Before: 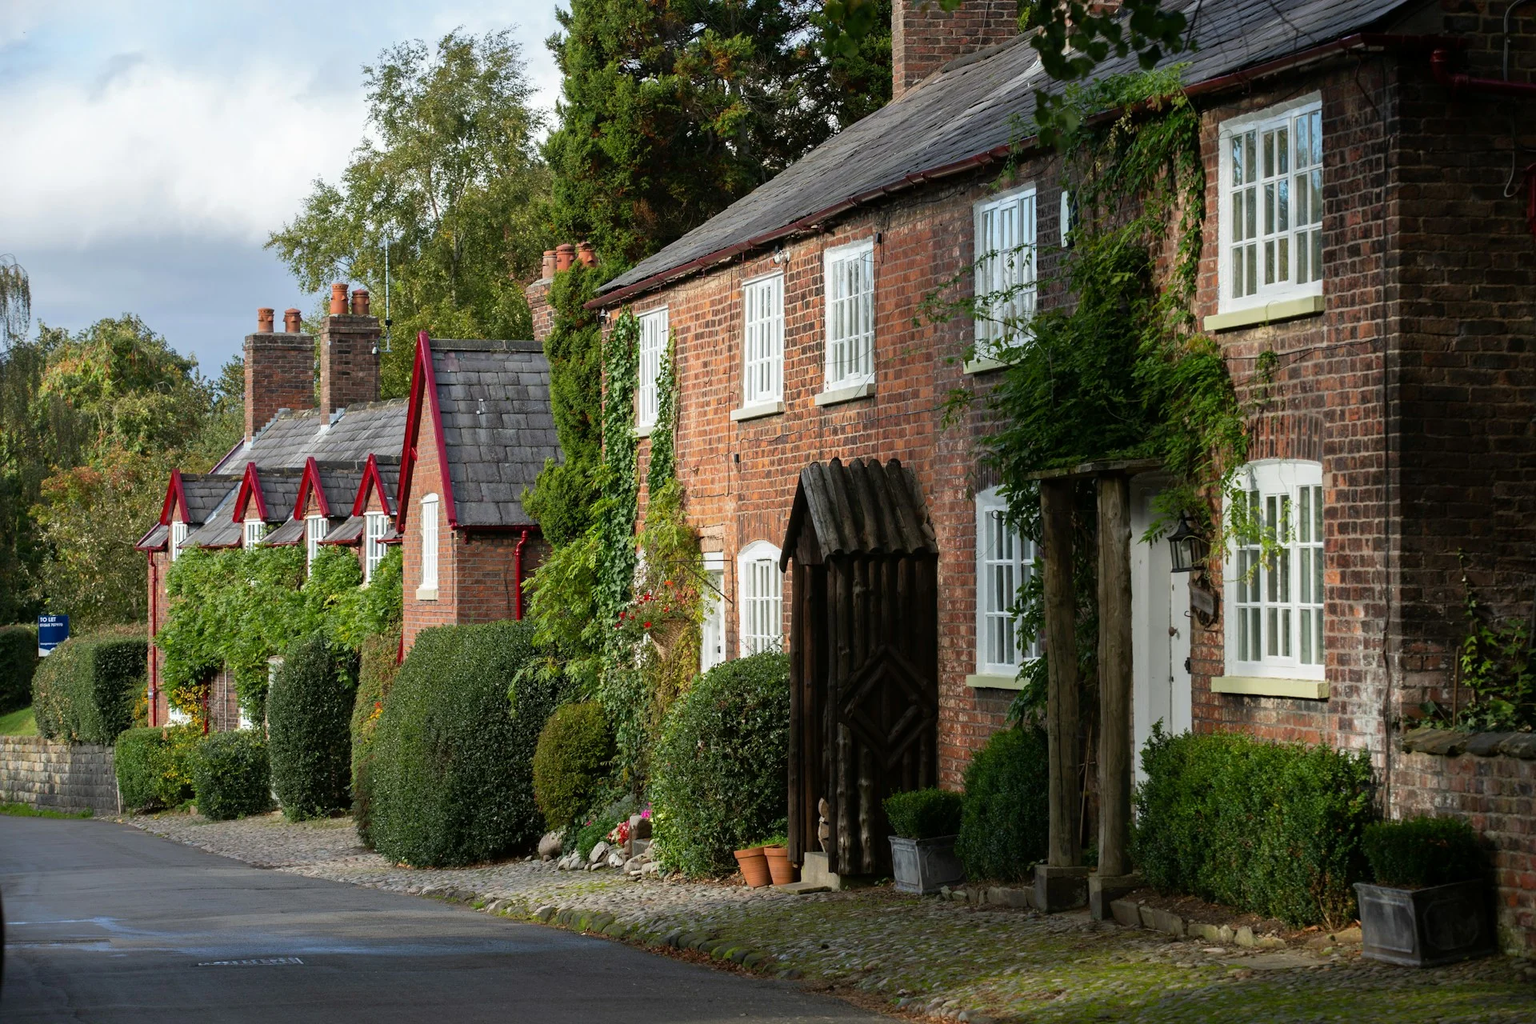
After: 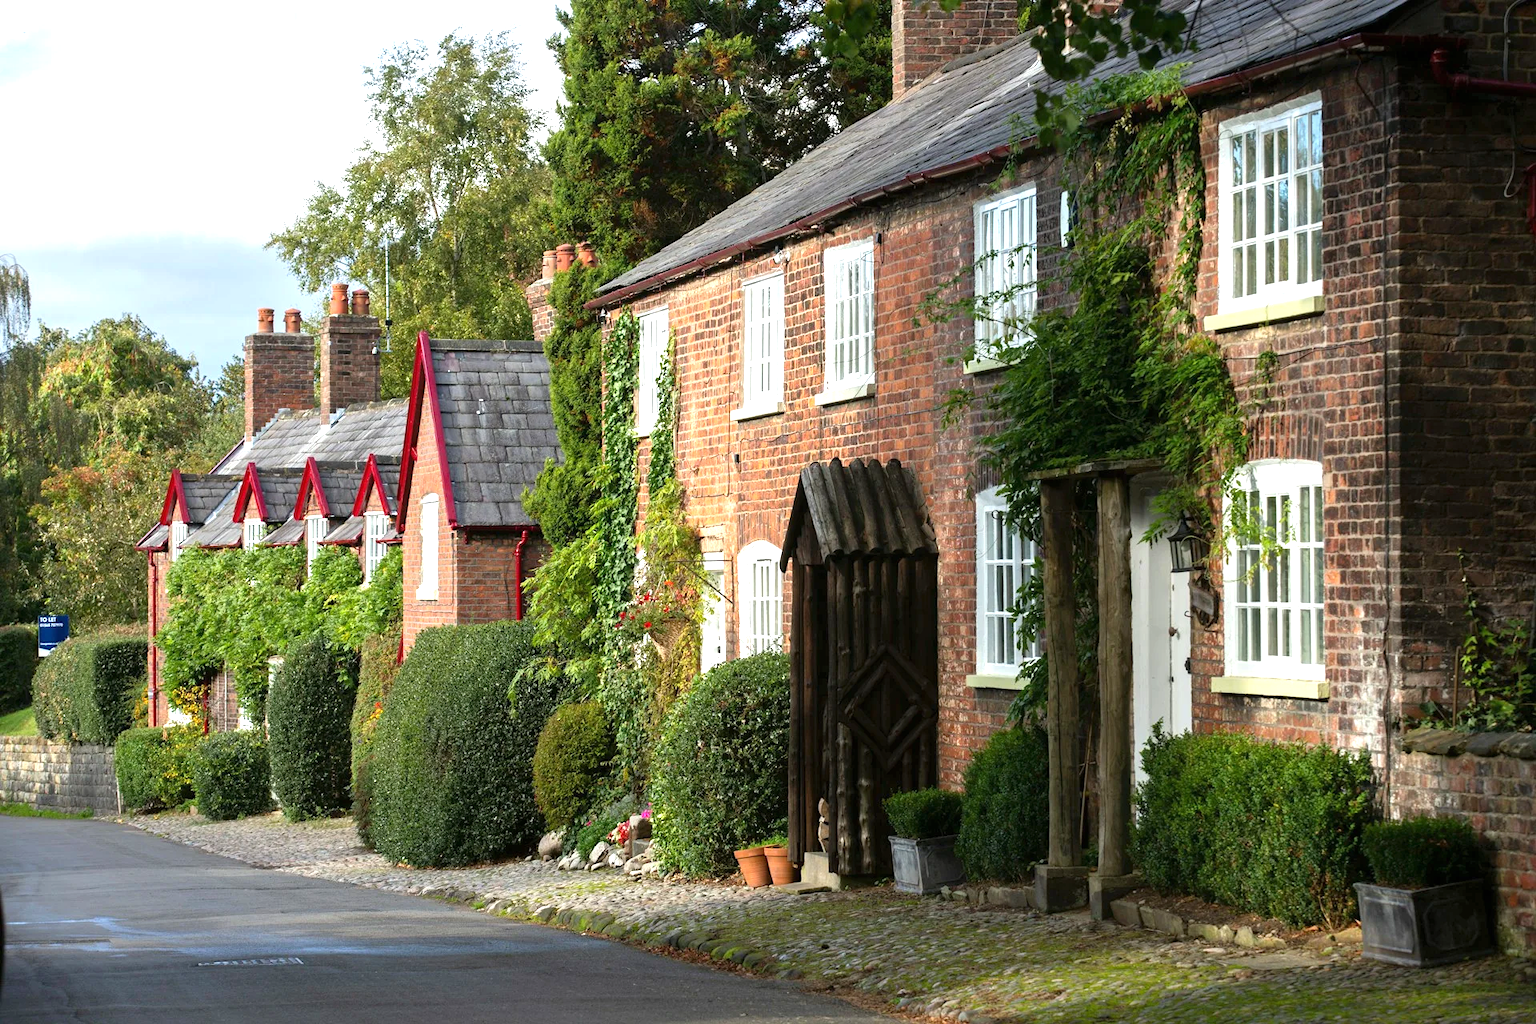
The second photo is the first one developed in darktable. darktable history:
exposure: black level correction 0, exposure 0.895 EV, compensate highlight preservation false
tone equalizer: -8 EV -0.549 EV
